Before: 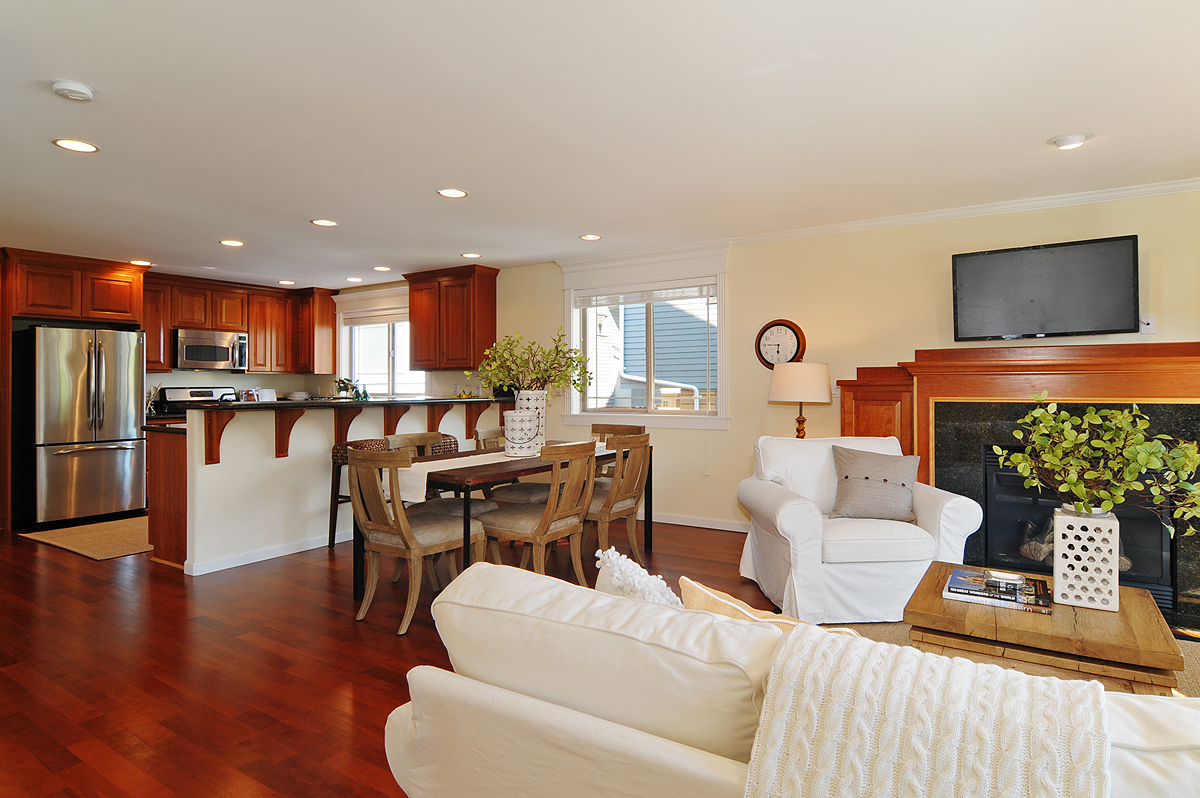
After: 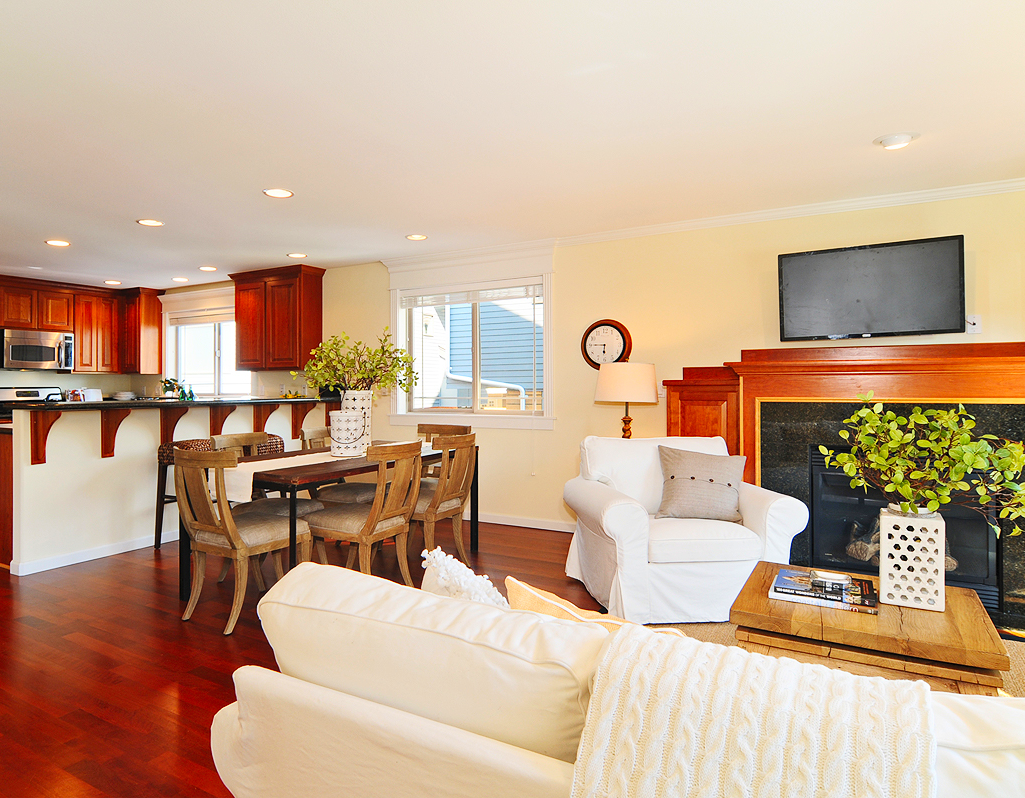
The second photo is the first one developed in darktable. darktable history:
contrast brightness saturation: contrast 0.2, brightness 0.161, saturation 0.225
crop and rotate: left 14.551%
color correction: highlights b* -0.036, saturation 1.09
